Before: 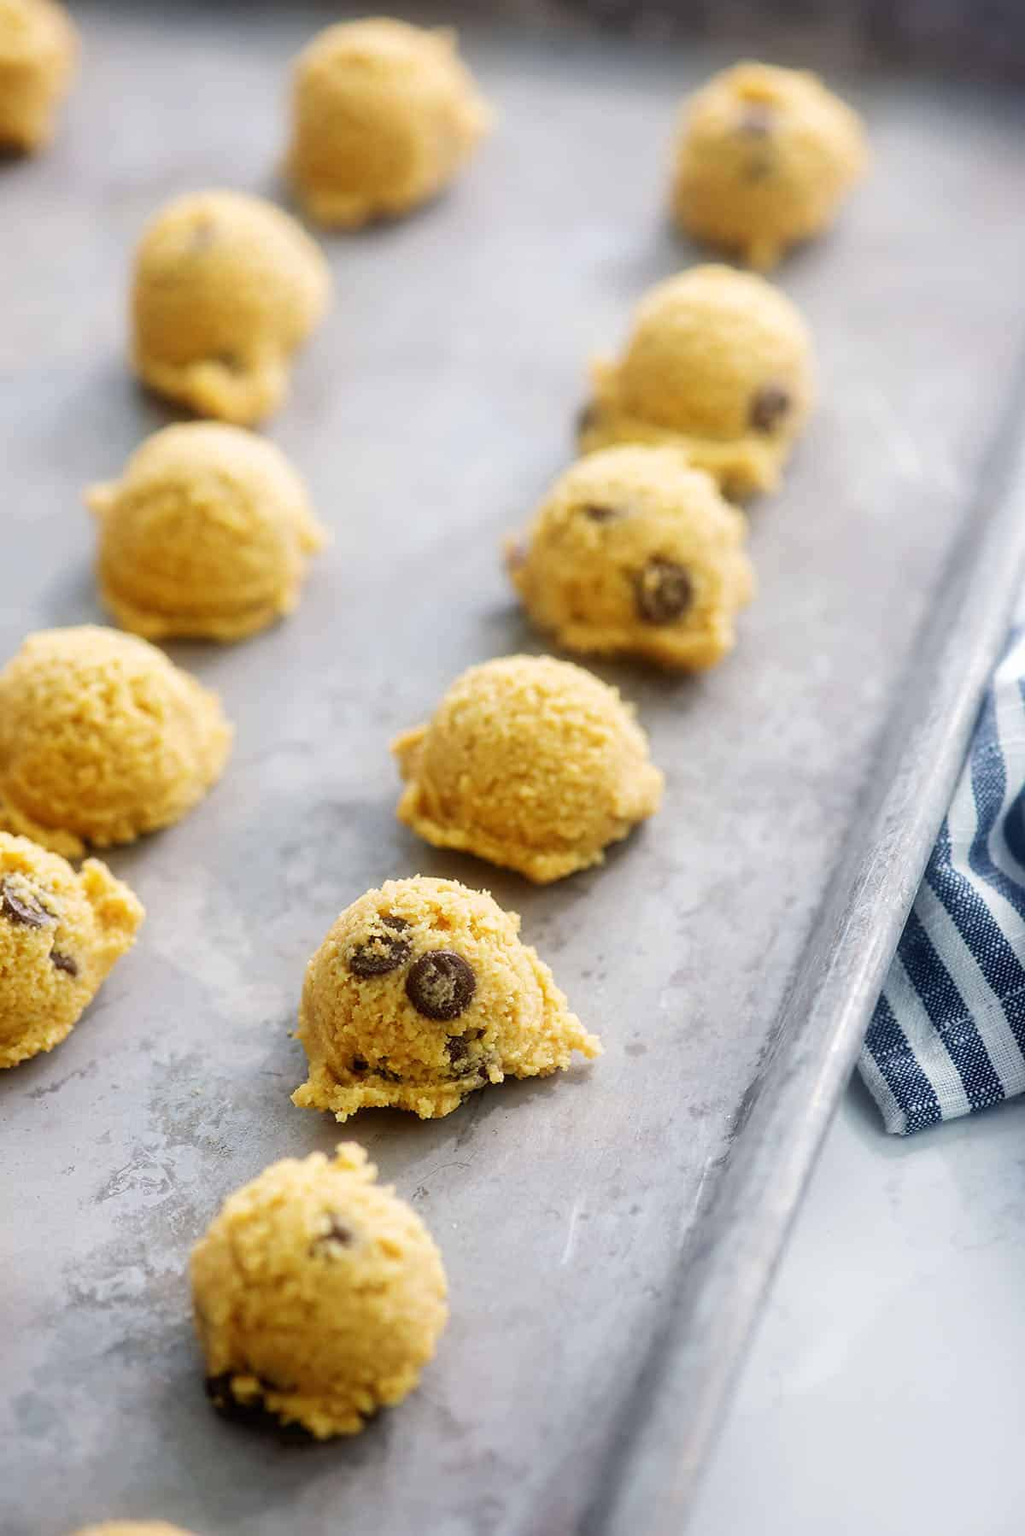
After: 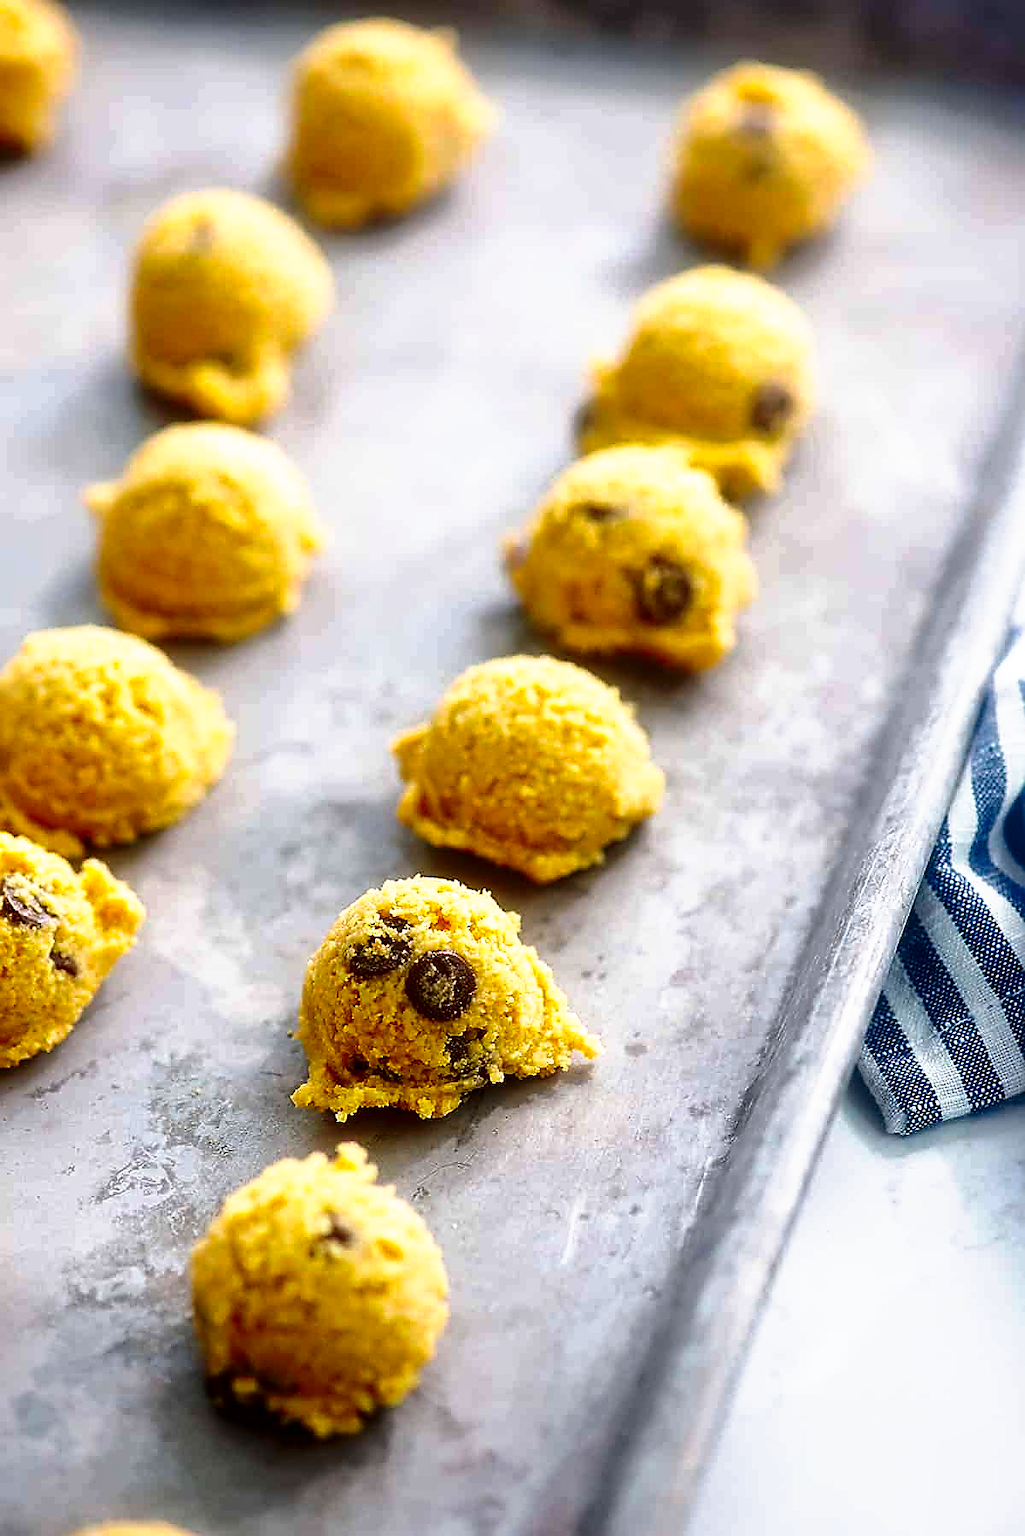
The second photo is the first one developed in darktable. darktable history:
contrast brightness saturation: contrast 0.21, brightness -0.11, saturation 0.21
sharpen: radius 1.4, amount 1.25, threshold 0.7
tone curve: curves: ch0 [(0, 0) (0.003, 0.002) (0.011, 0.006) (0.025, 0.014) (0.044, 0.025) (0.069, 0.039) (0.1, 0.056) (0.136, 0.086) (0.177, 0.129) (0.224, 0.183) (0.277, 0.247) (0.335, 0.318) (0.399, 0.395) (0.468, 0.48) (0.543, 0.571) (0.623, 0.668) (0.709, 0.773) (0.801, 0.873) (0.898, 0.978) (1, 1)], preserve colors none
shadows and highlights: on, module defaults
